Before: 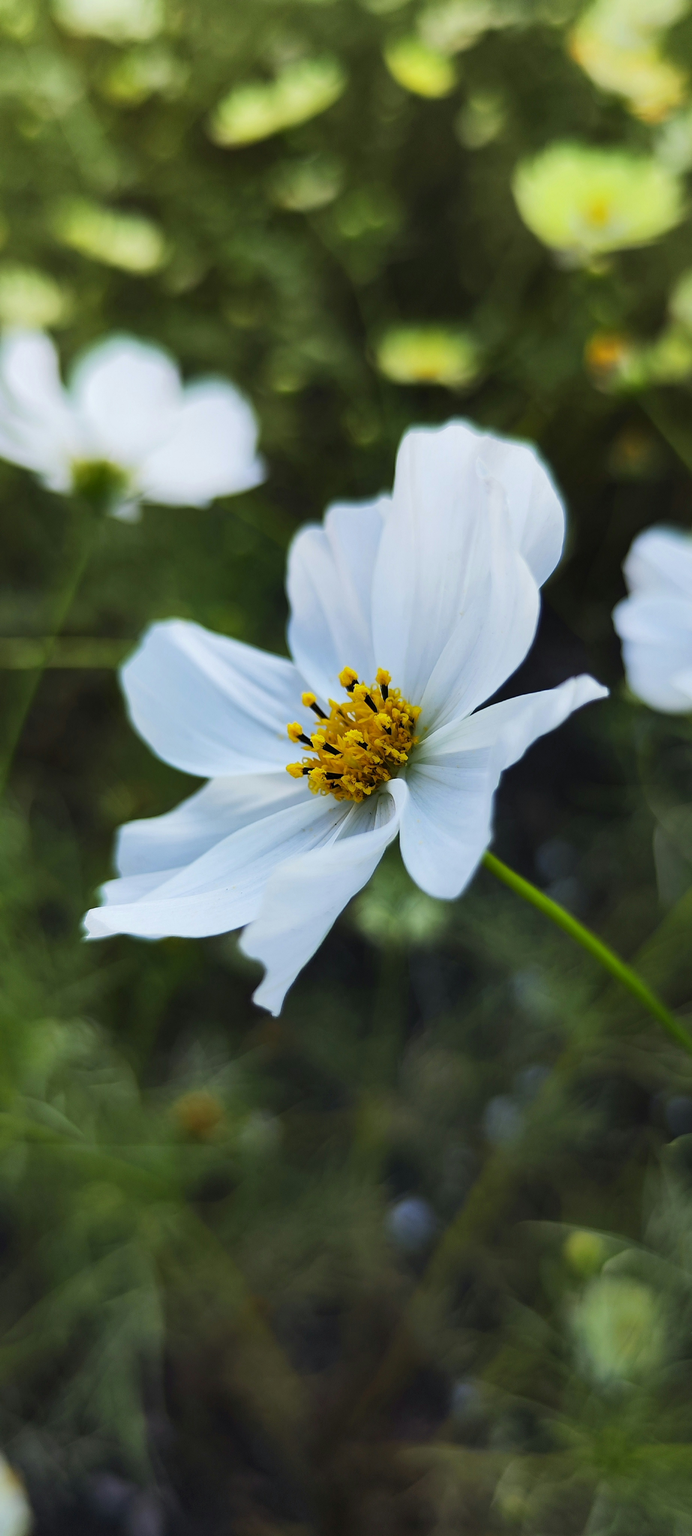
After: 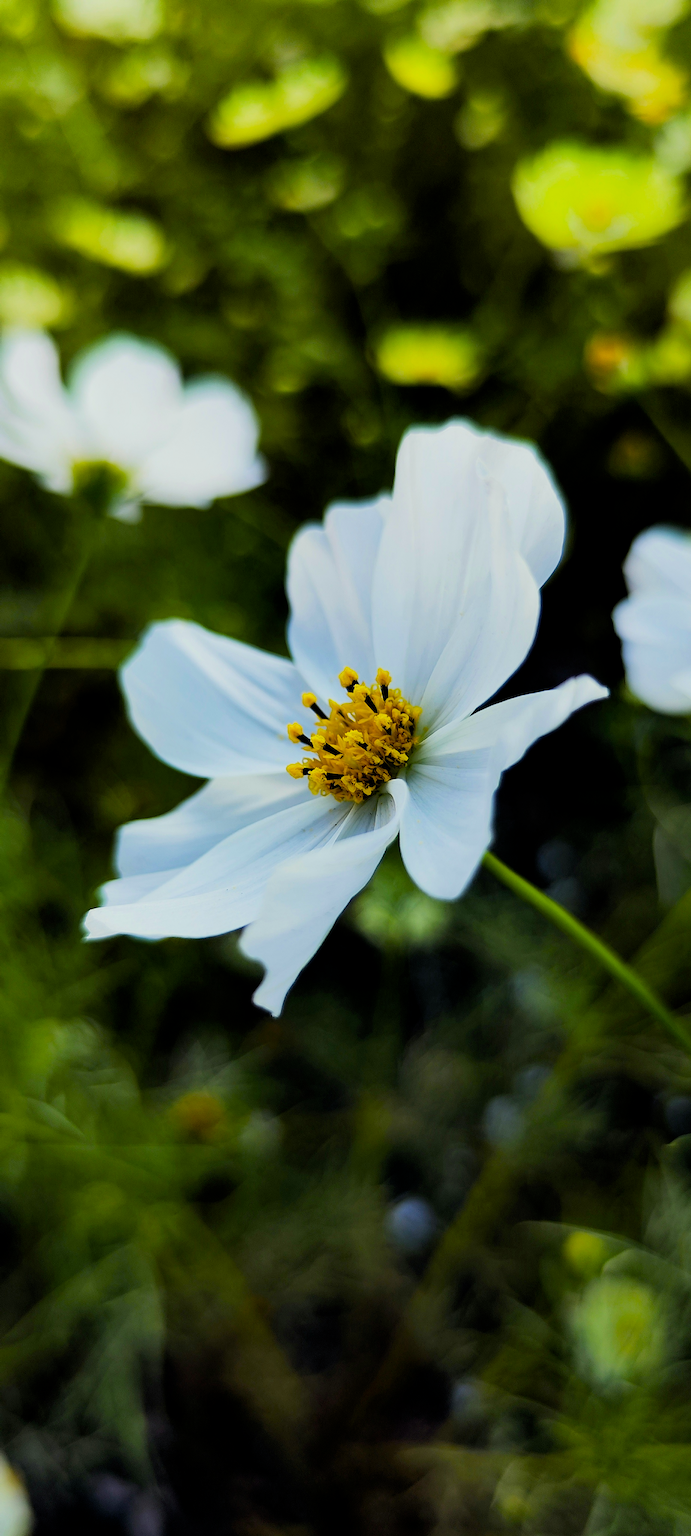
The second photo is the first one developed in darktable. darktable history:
sharpen: amount 0.489
filmic rgb: middle gray luminance 9.34%, black relative exposure -10.55 EV, white relative exposure 3.44 EV, target black luminance 0%, hardness 5.99, latitude 59.49%, contrast 1.092, highlights saturation mix 6.05%, shadows ↔ highlights balance 28.94%, iterations of high-quality reconstruction 0
color balance rgb: highlights gain › luminance 6.59%, highlights gain › chroma 2.548%, highlights gain › hue 88.86°, global offset › luminance -0.904%, linear chroma grading › global chroma 14.705%, perceptual saturation grading › global saturation 19.661%
